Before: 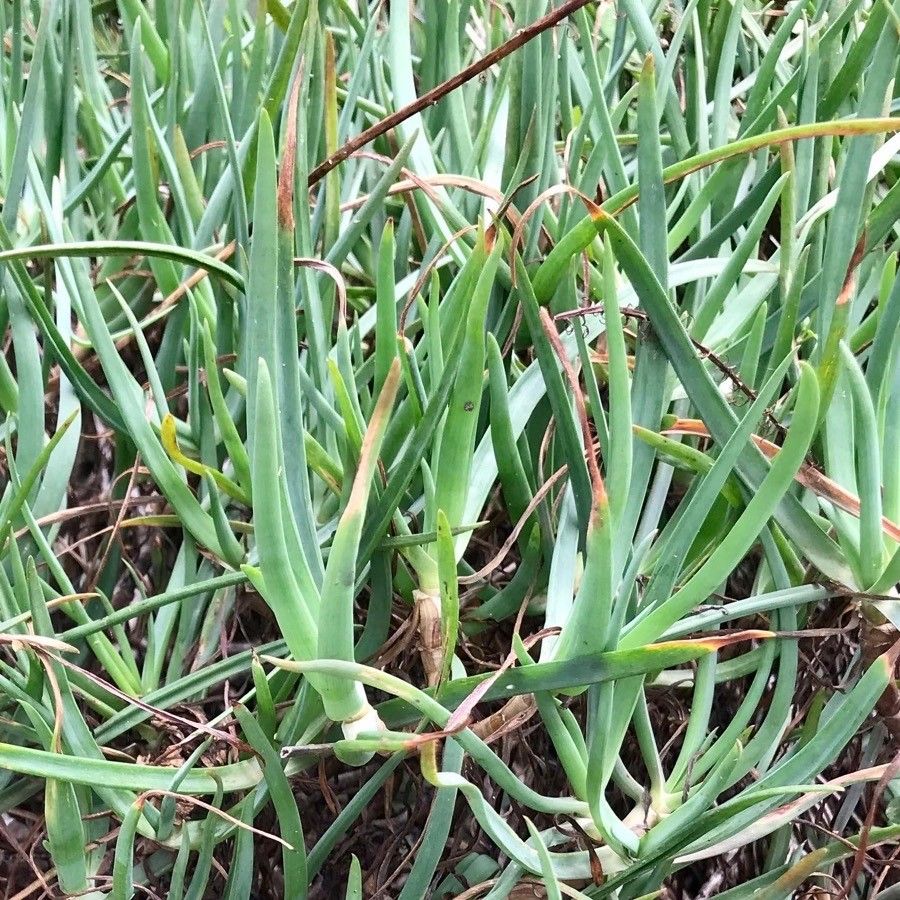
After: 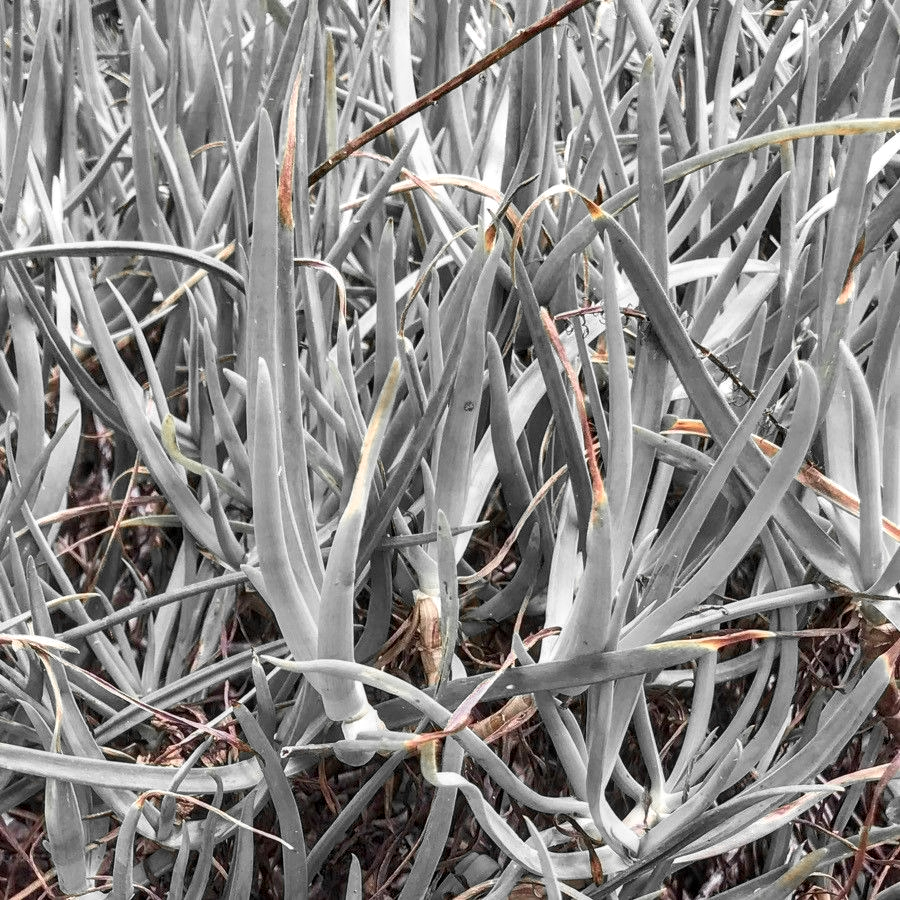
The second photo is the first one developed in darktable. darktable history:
color zones: curves: ch0 [(0, 0.447) (0.184, 0.543) (0.323, 0.476) (0.429, 0.445) (0.571, 0.443) (0.714, 0.451) (0.857, 0.452) (1, 0.447)]; ch1 [(0, 0.464) (0.176, 0.46) (0.287, 0.177) (0.429, 0.002) (0.571, 0) (0.714, 0) (0.857, 0) (1, 0.464)], mix 20%
local contrast: on, module defaults
